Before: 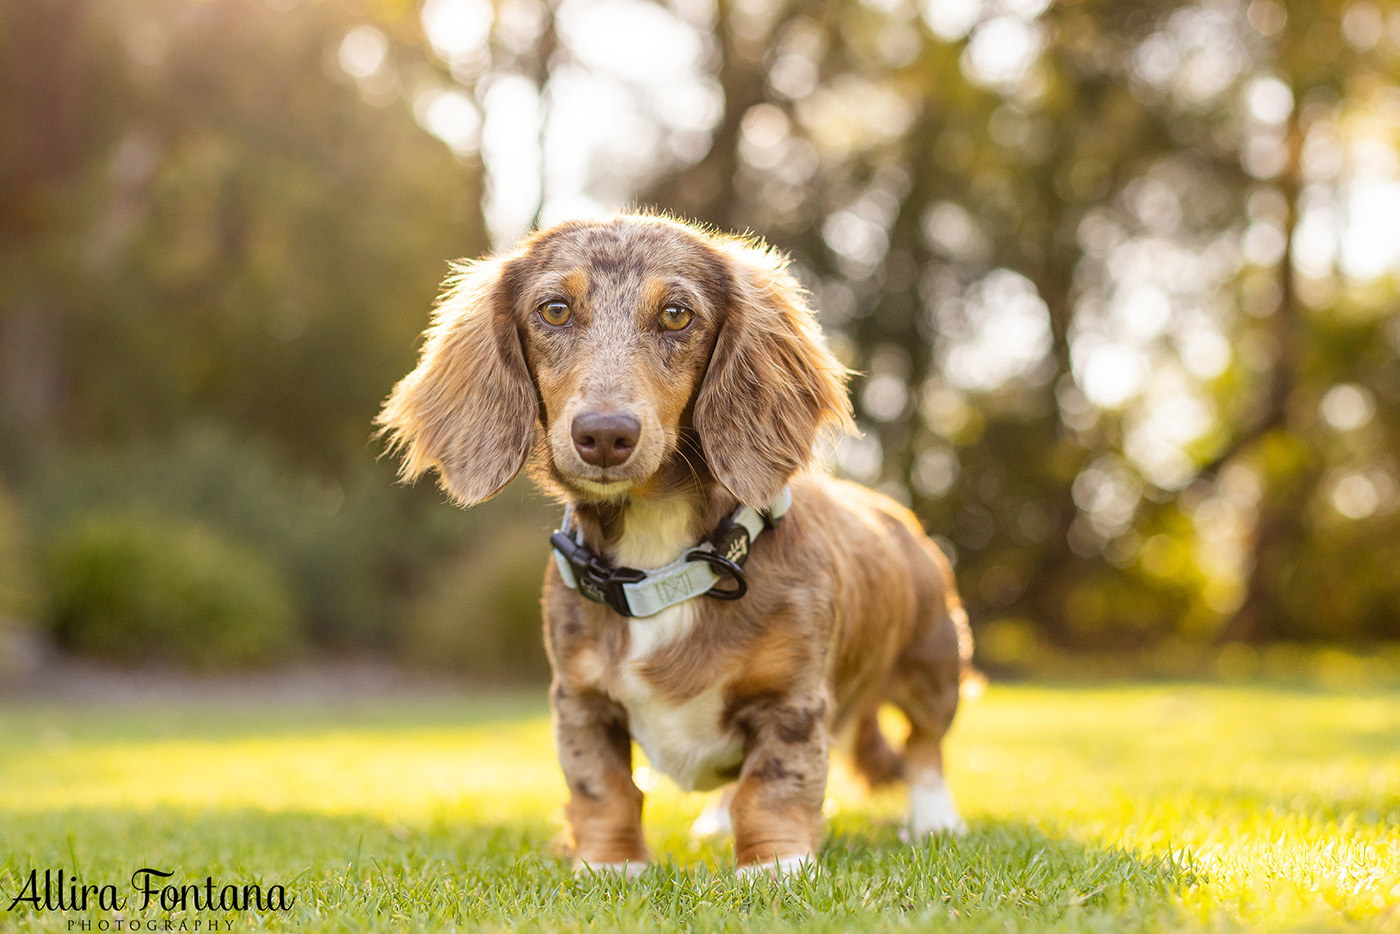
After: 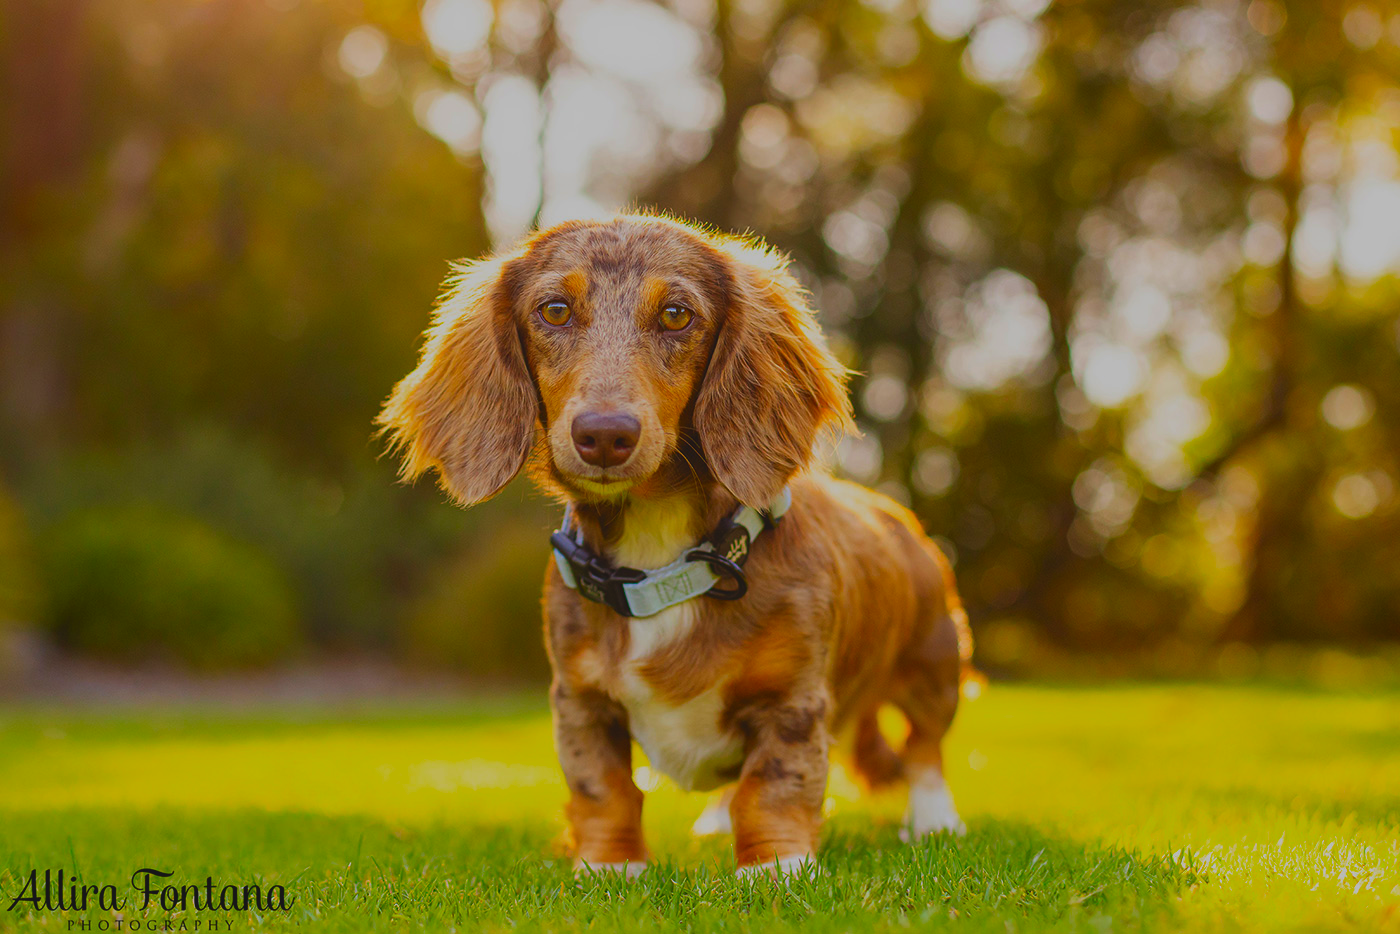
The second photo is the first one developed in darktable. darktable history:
color correction: saturation 2.15
exposure: black level correction -0.016, exposure -1.018 EV, compensate highlight preservation false
